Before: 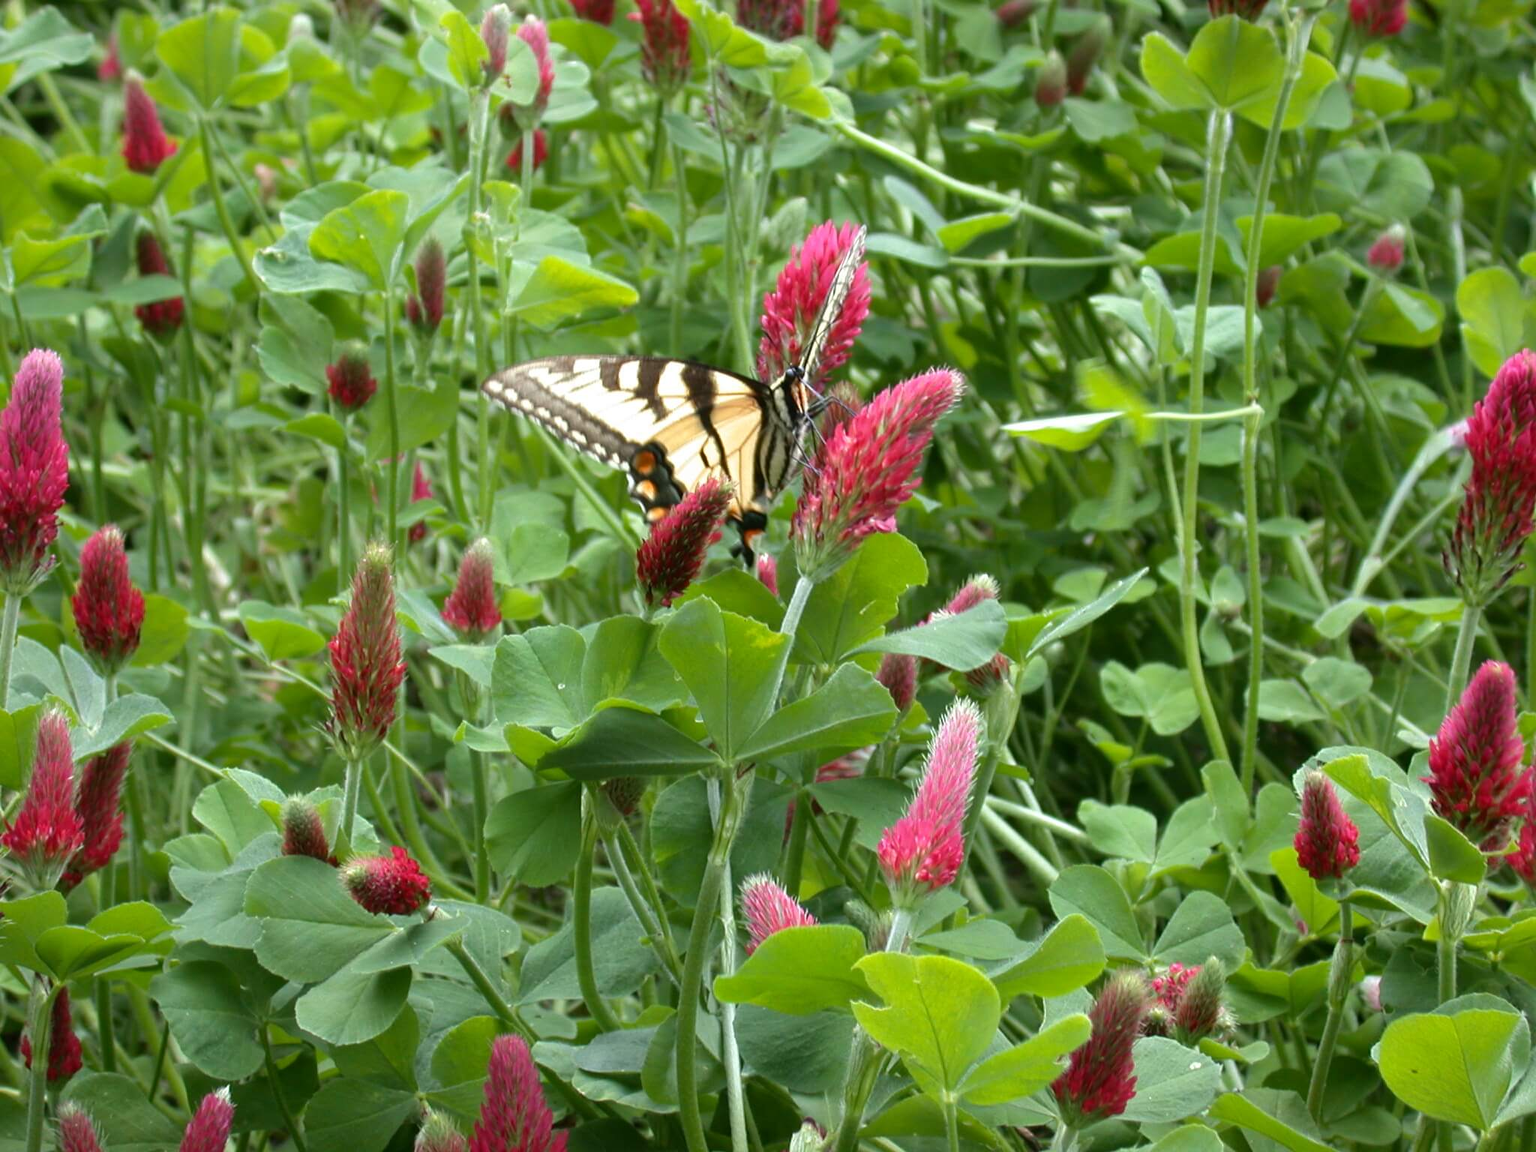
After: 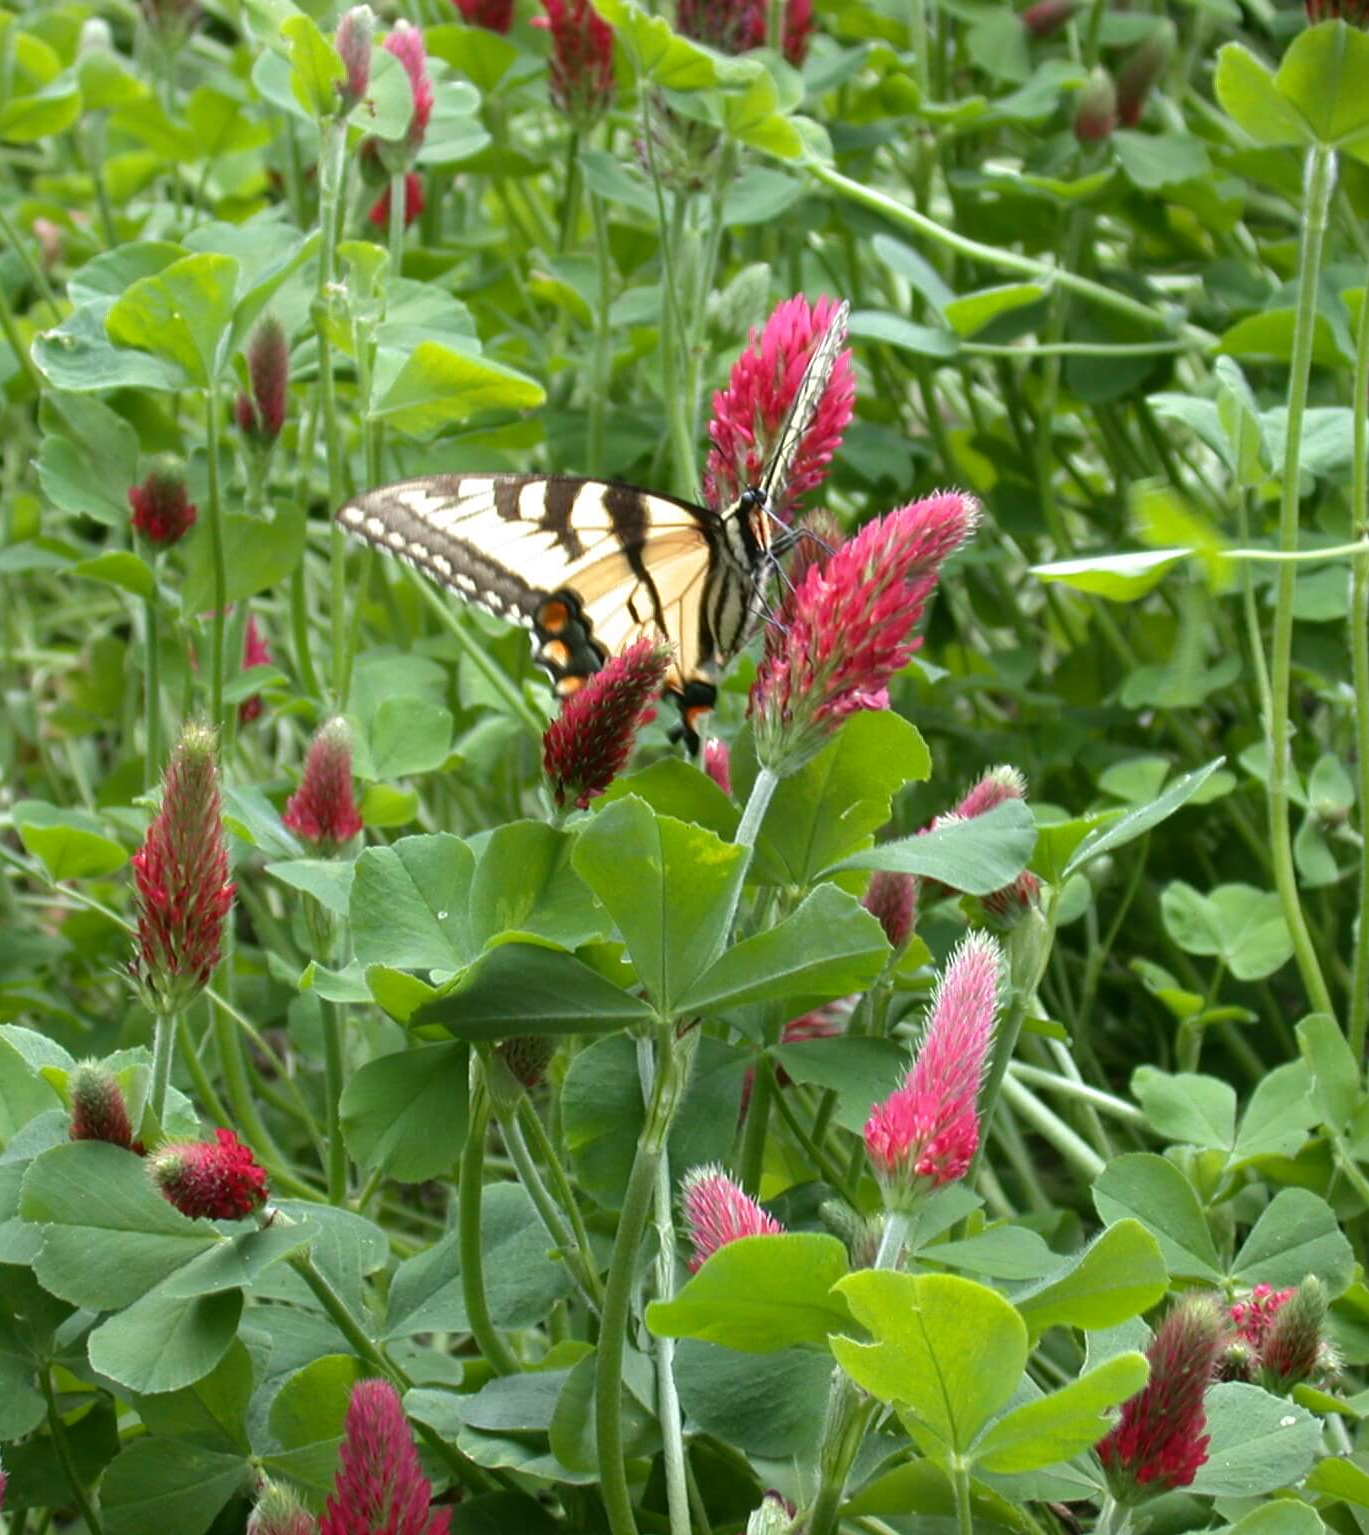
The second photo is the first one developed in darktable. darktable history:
crop and rotate: left 14.945%, right 18.175%
